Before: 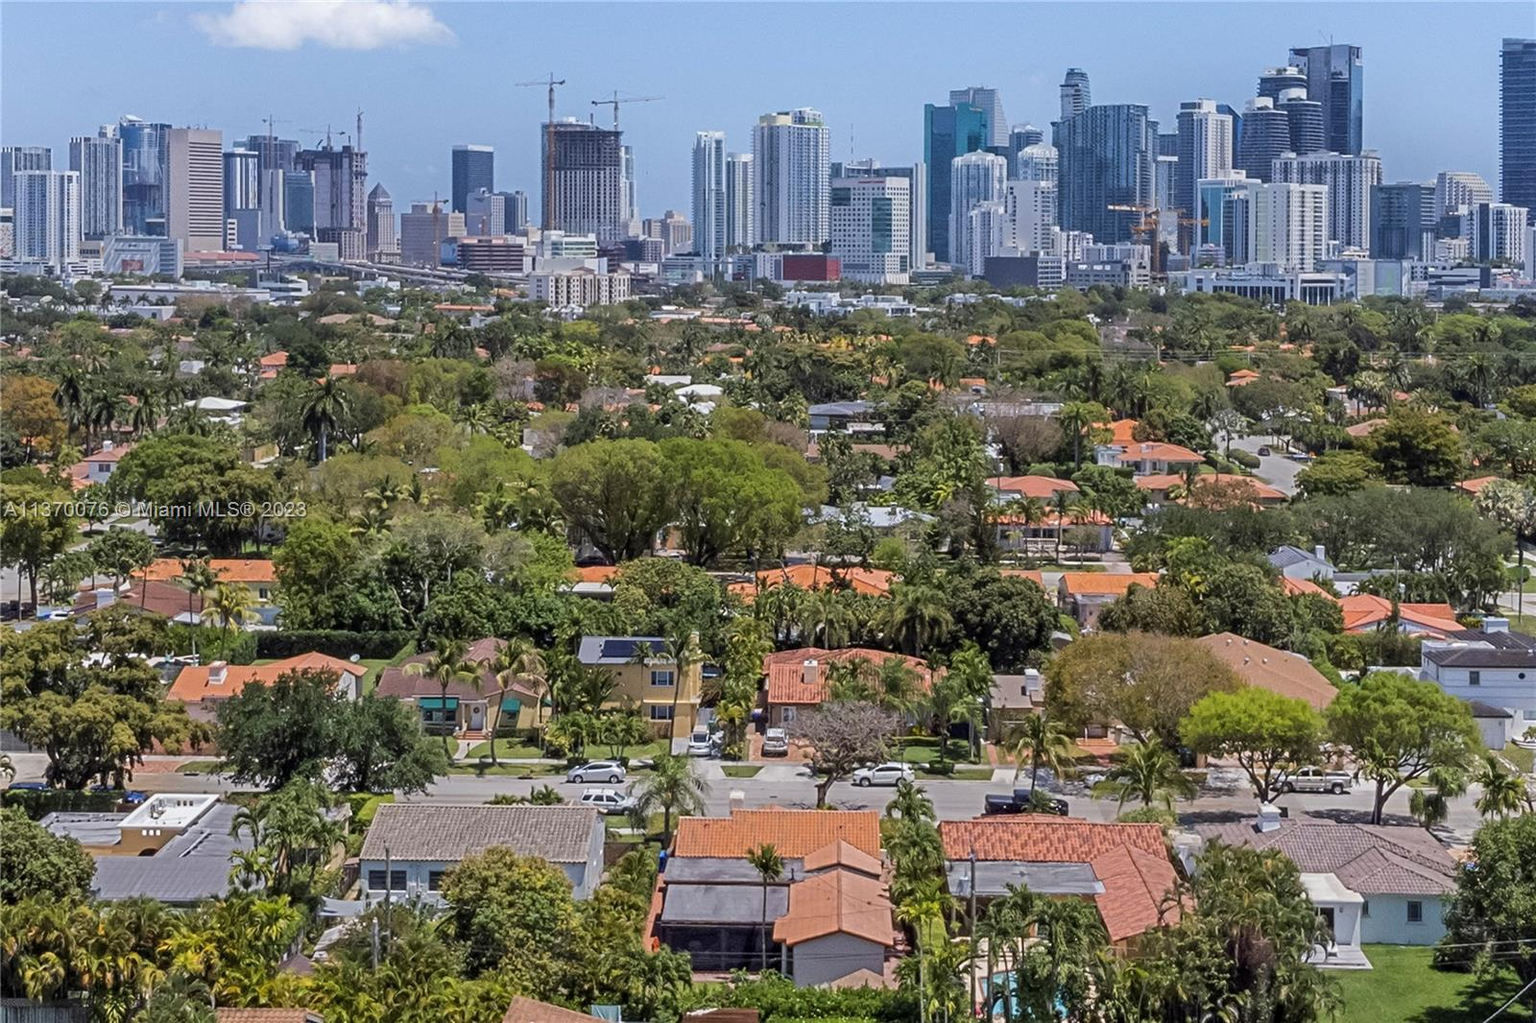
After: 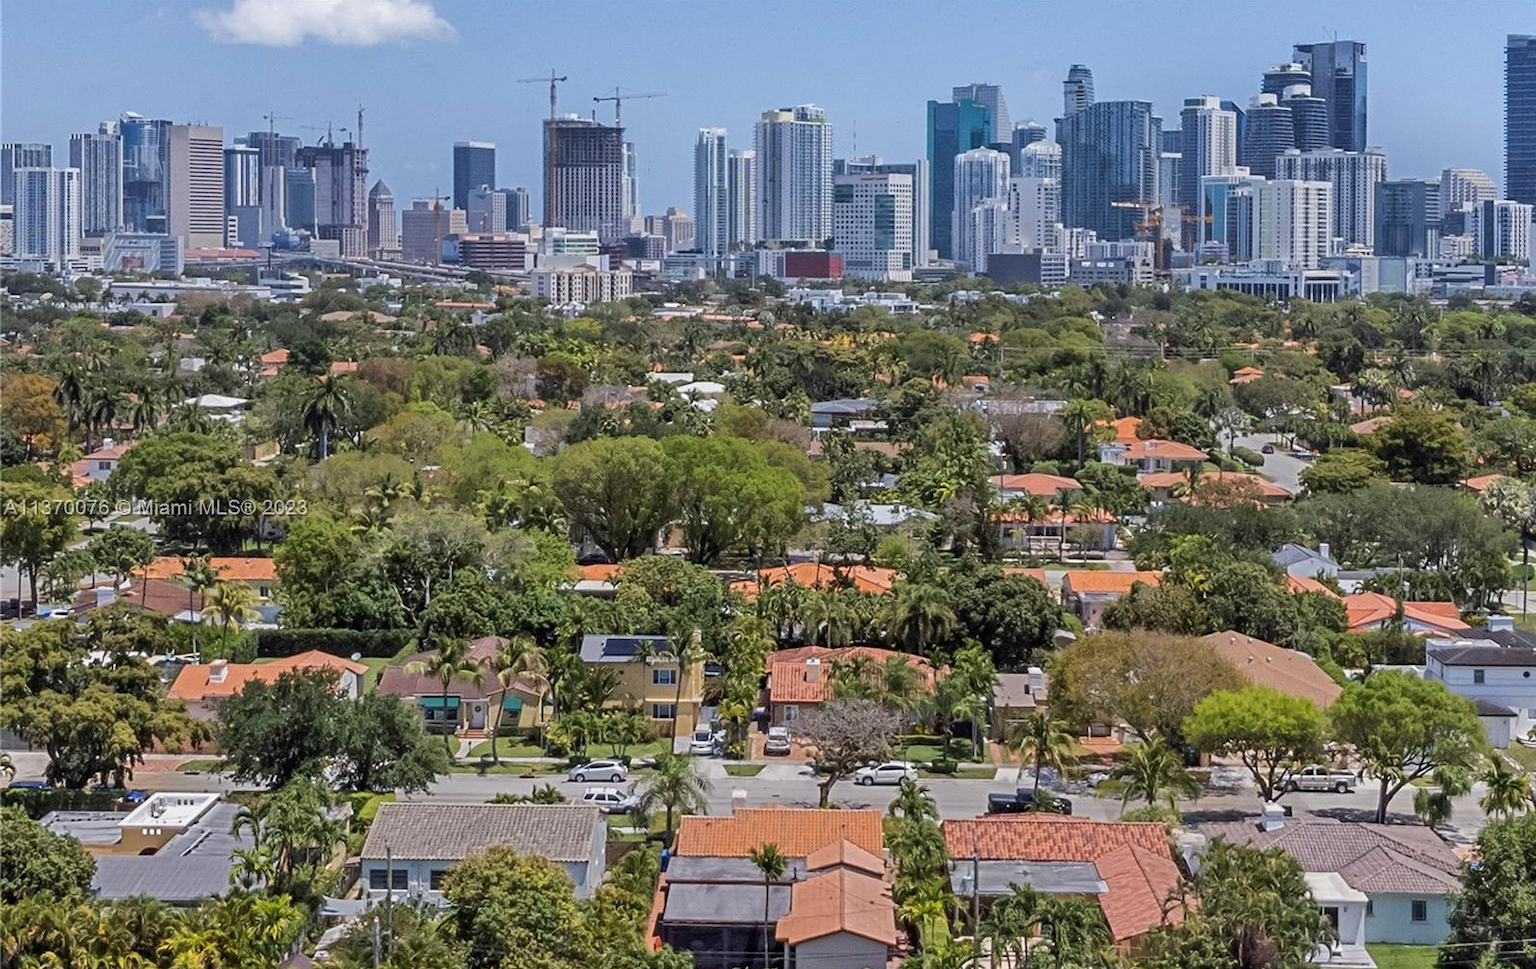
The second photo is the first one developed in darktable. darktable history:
crop: top 0.448%, right 0.264%, bottom 5.045%
shadows and highlights: soften with gaussian
